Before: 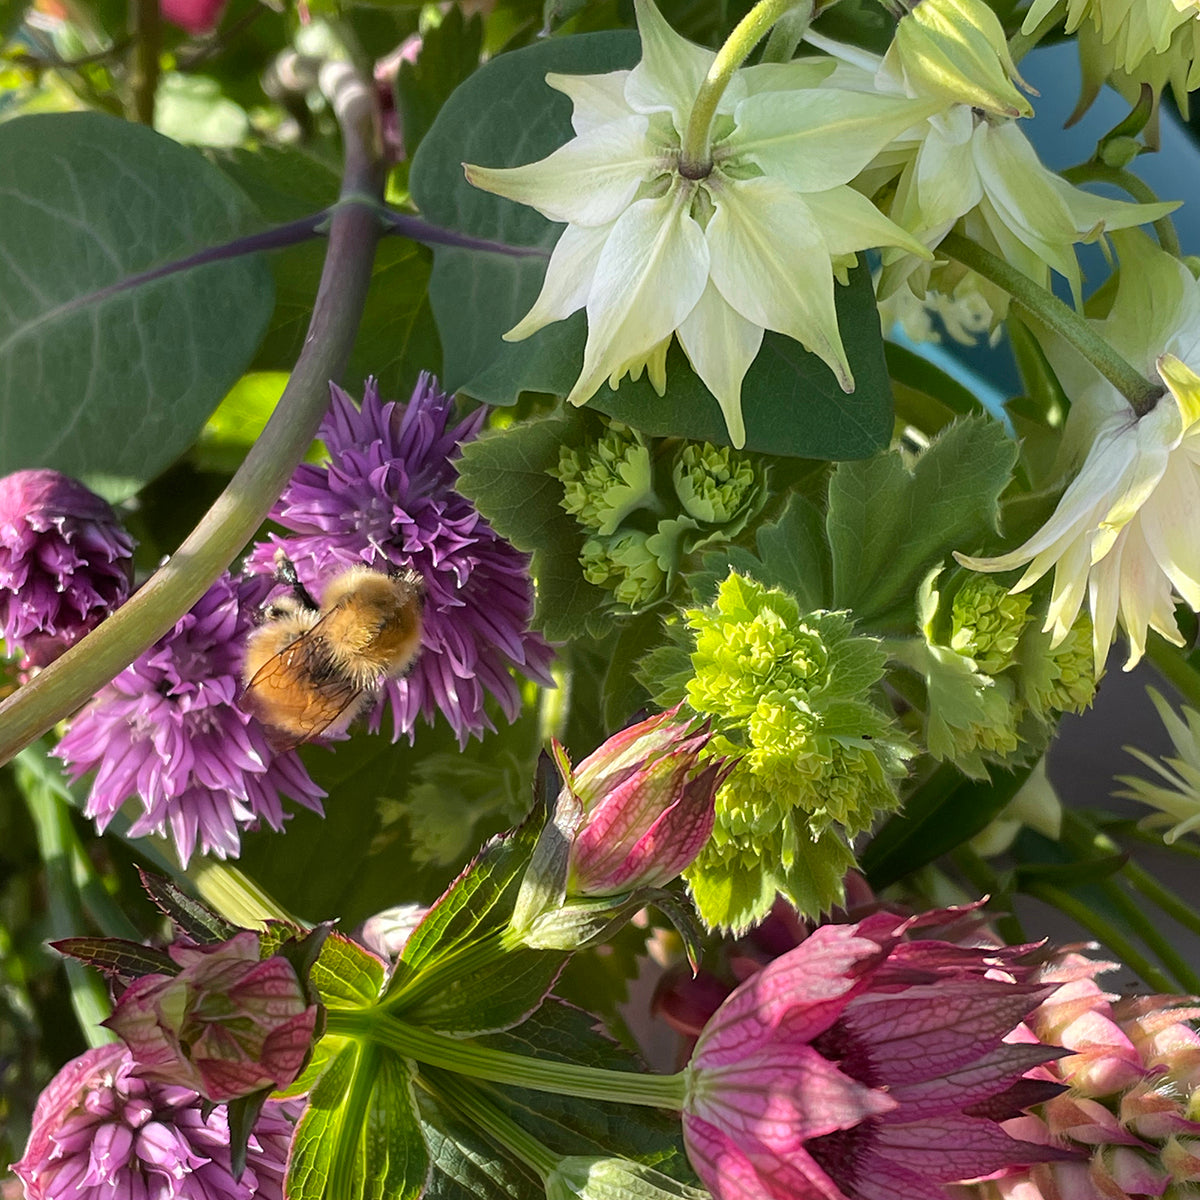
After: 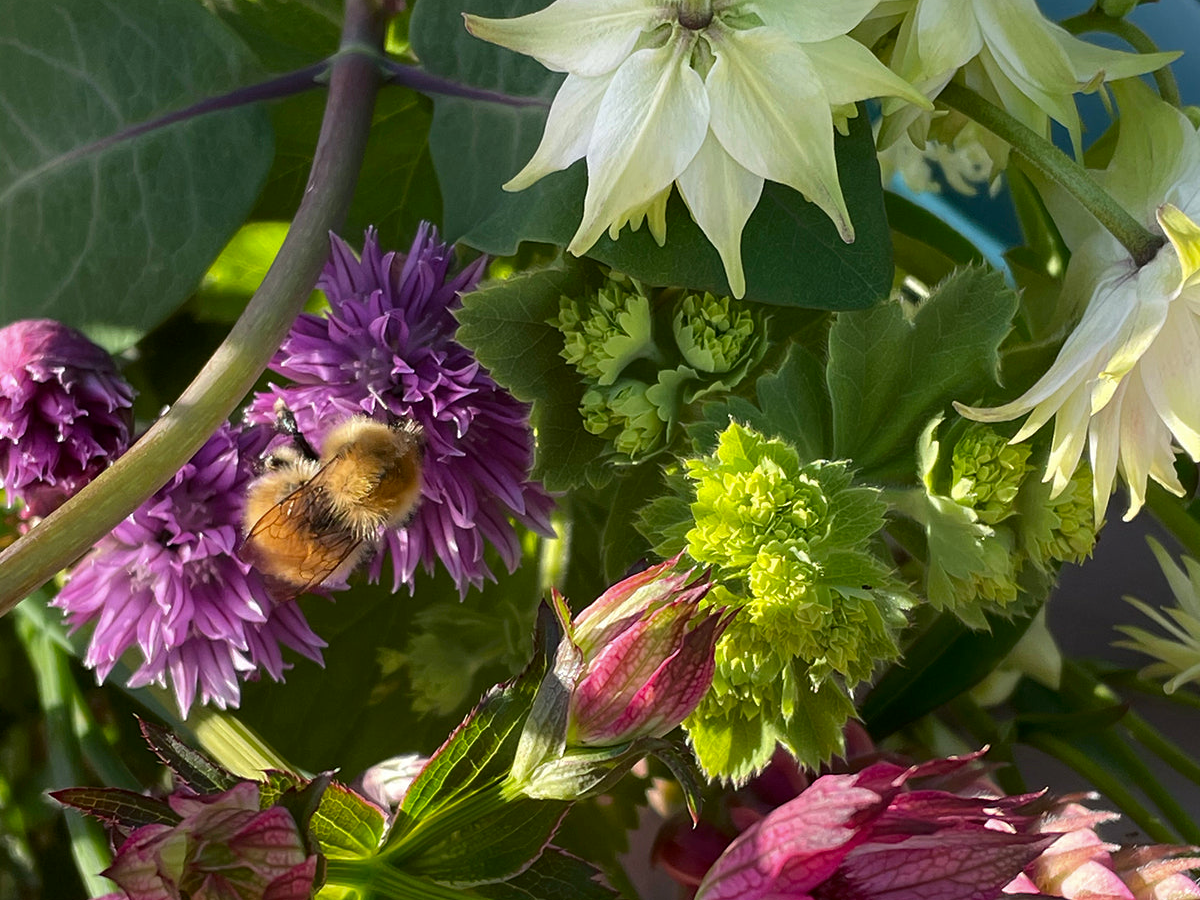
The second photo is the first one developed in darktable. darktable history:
contrast brightness saturation: brightness -0.09
crop and rotate: top 12.5%, bottom 12.5%
